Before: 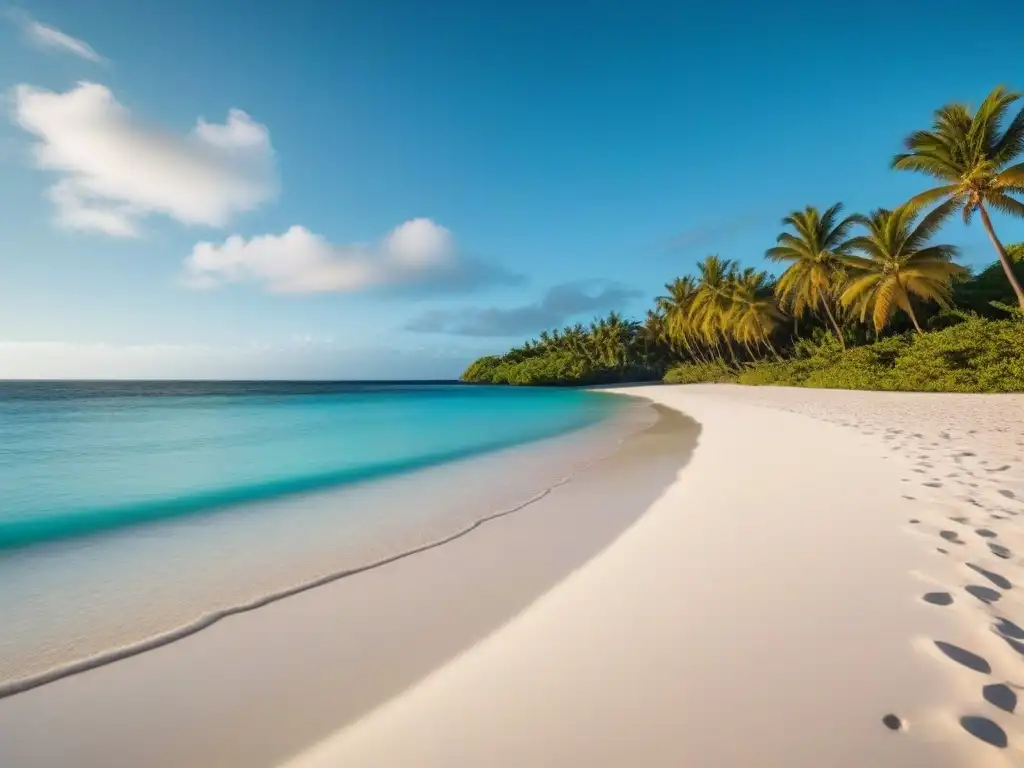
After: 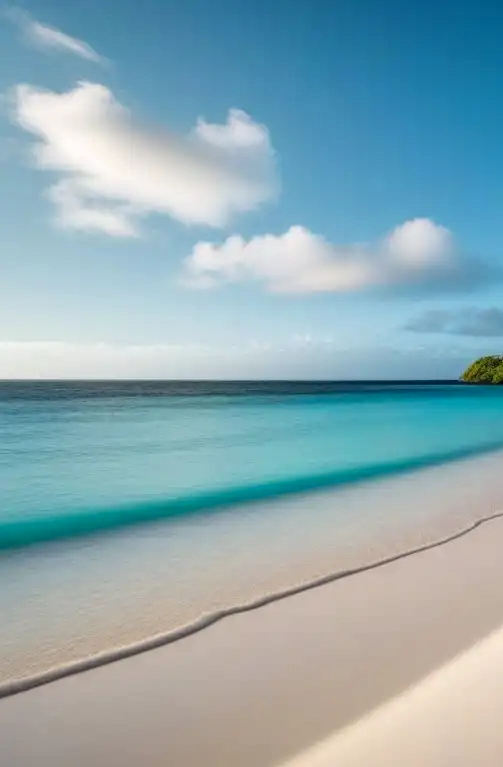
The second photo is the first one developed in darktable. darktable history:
local contrast: on, module defaults
crop and rotate: left 0%, top 0%, right 50.845%
